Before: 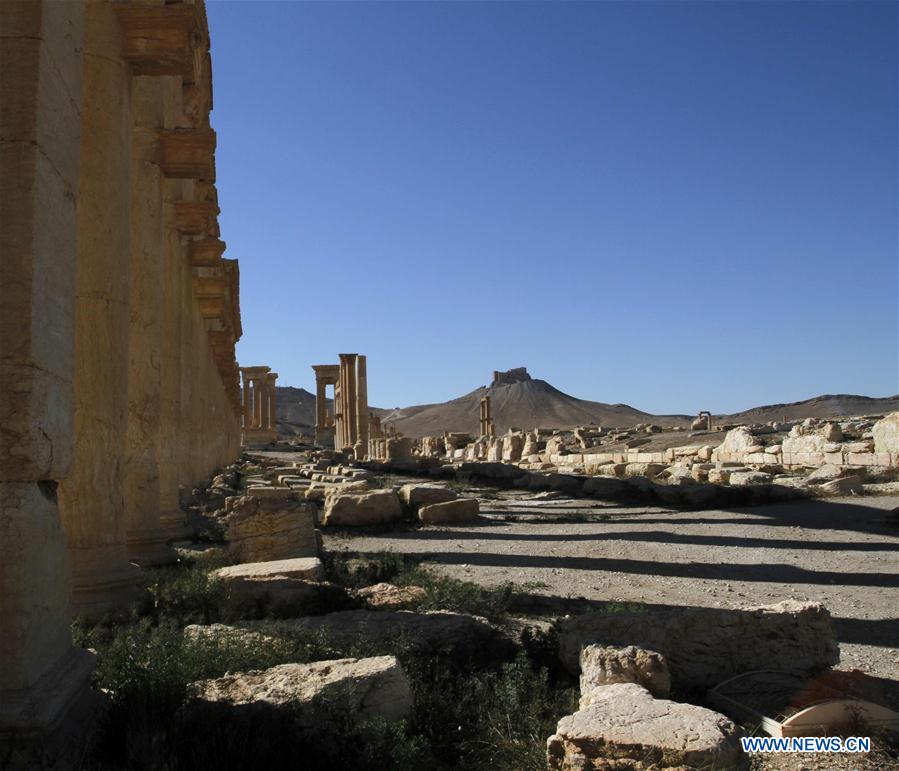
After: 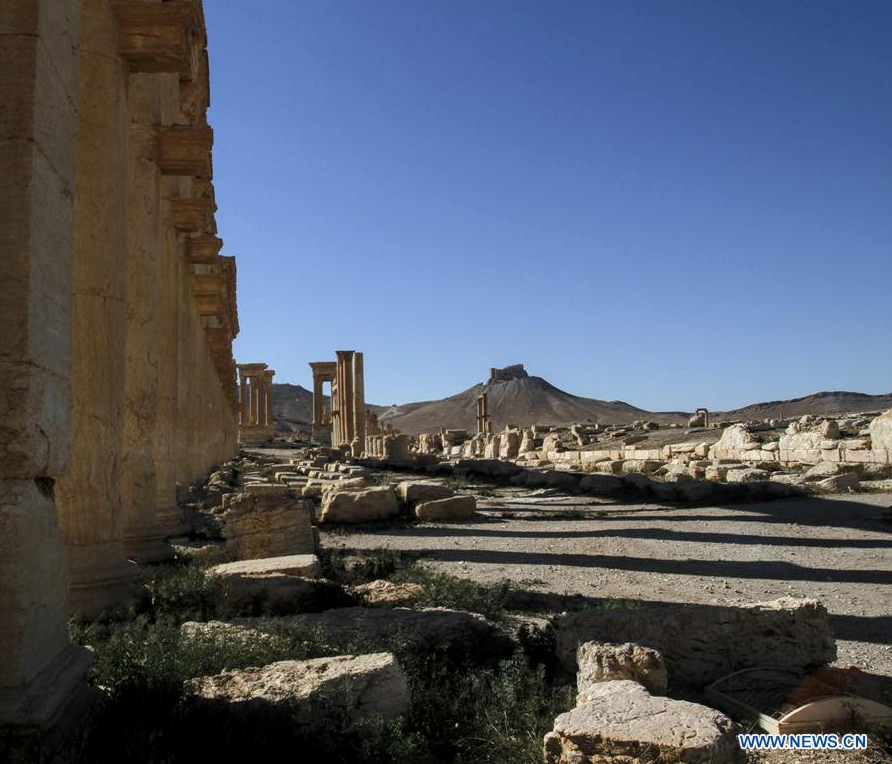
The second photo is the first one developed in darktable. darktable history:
crop: left 0.434%, top 0.485%, right 0.244%, bottom 0.386%
exposure: compensate highlight preservation false
local contrast: on, module defaults
